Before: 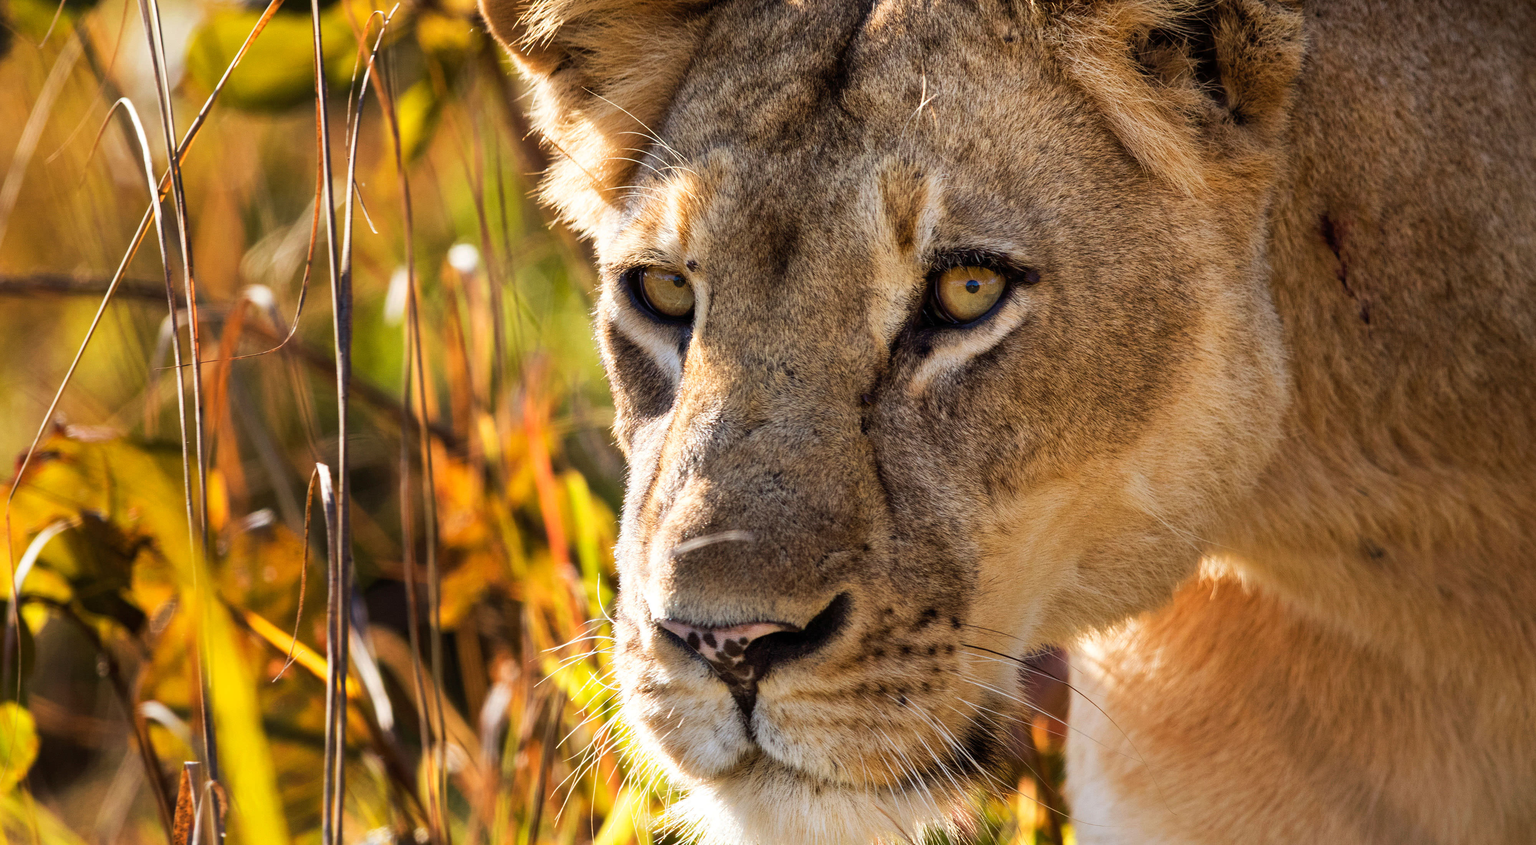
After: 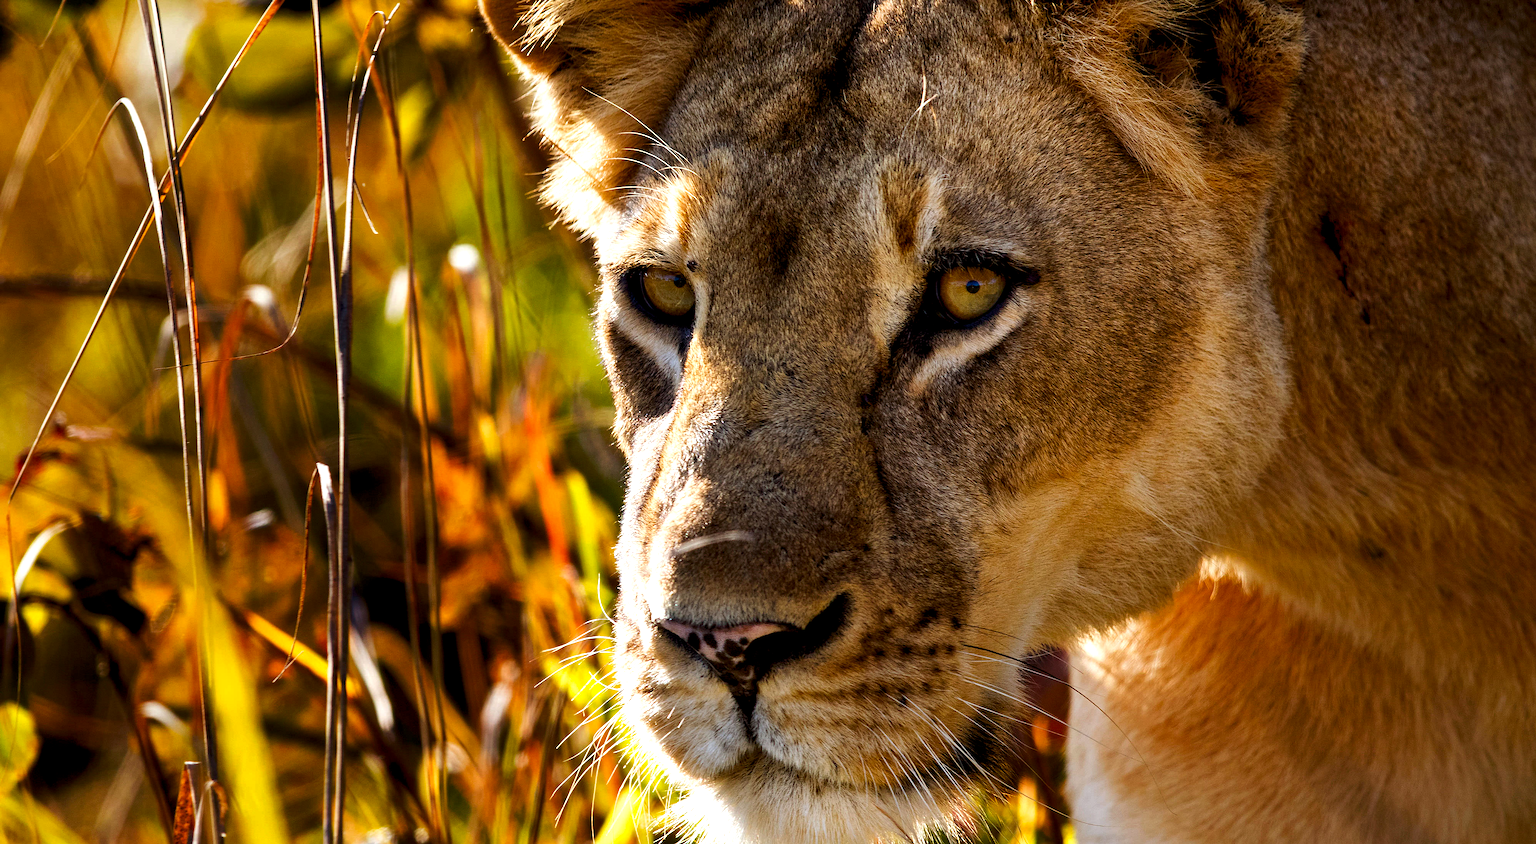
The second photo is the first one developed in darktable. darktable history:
sharpen: radius 1.559, amount 0.373, threshold 1.271
rgb levels: levels [[0.01, 0.419, 0.839], [0, 0.5, 1], [0, 0.5, 1]]
contrast brightness saturation: brightness -0.25, saturation 0.2
white balance: red 0.986, blue 1.01
